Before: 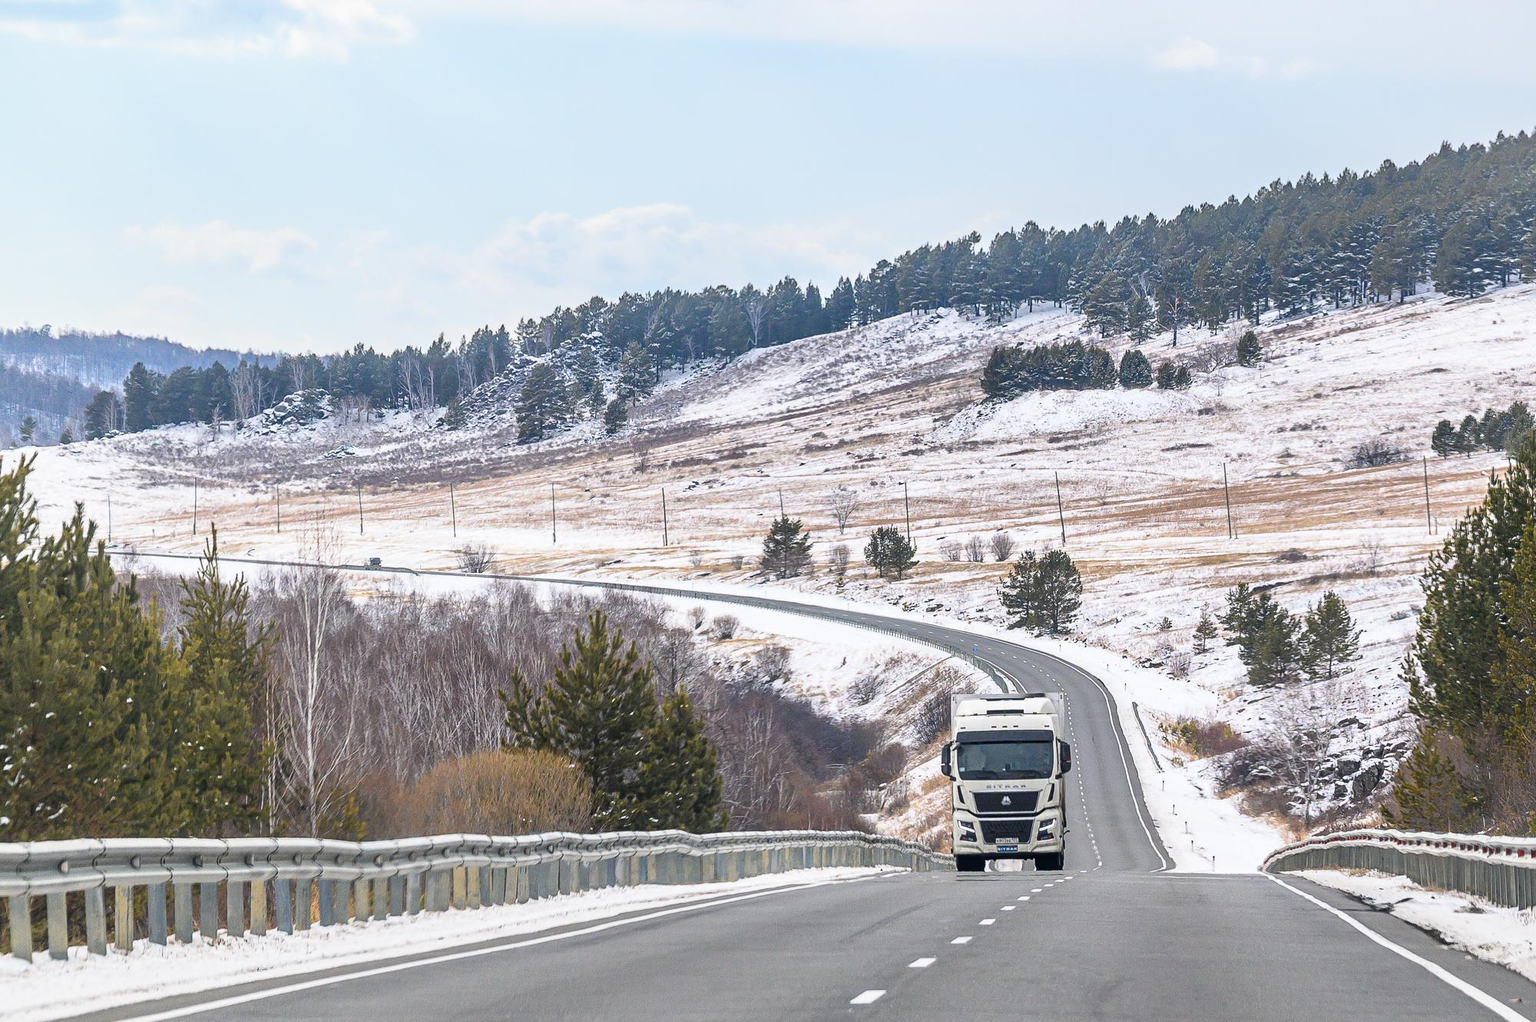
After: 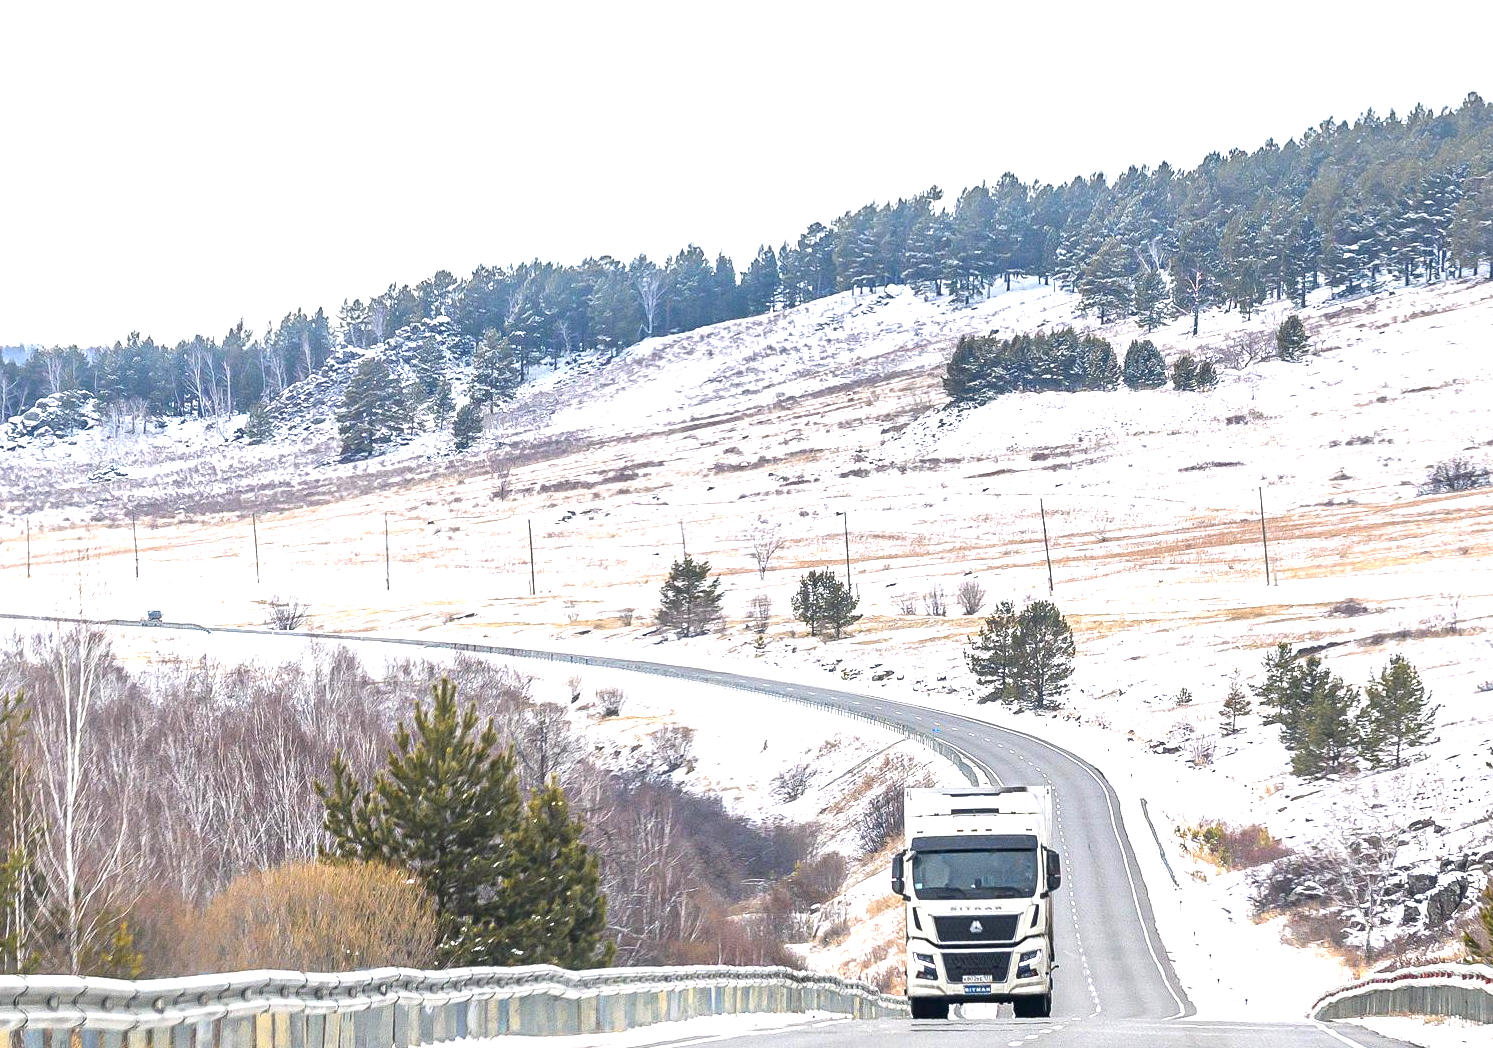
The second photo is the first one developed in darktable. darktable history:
crop: left 16.733%, top 8.755%, right 8.596%, bottom 12.475%
exposure: black level correction 0, exposure 0.95 EV, compensate highlight preservation false
